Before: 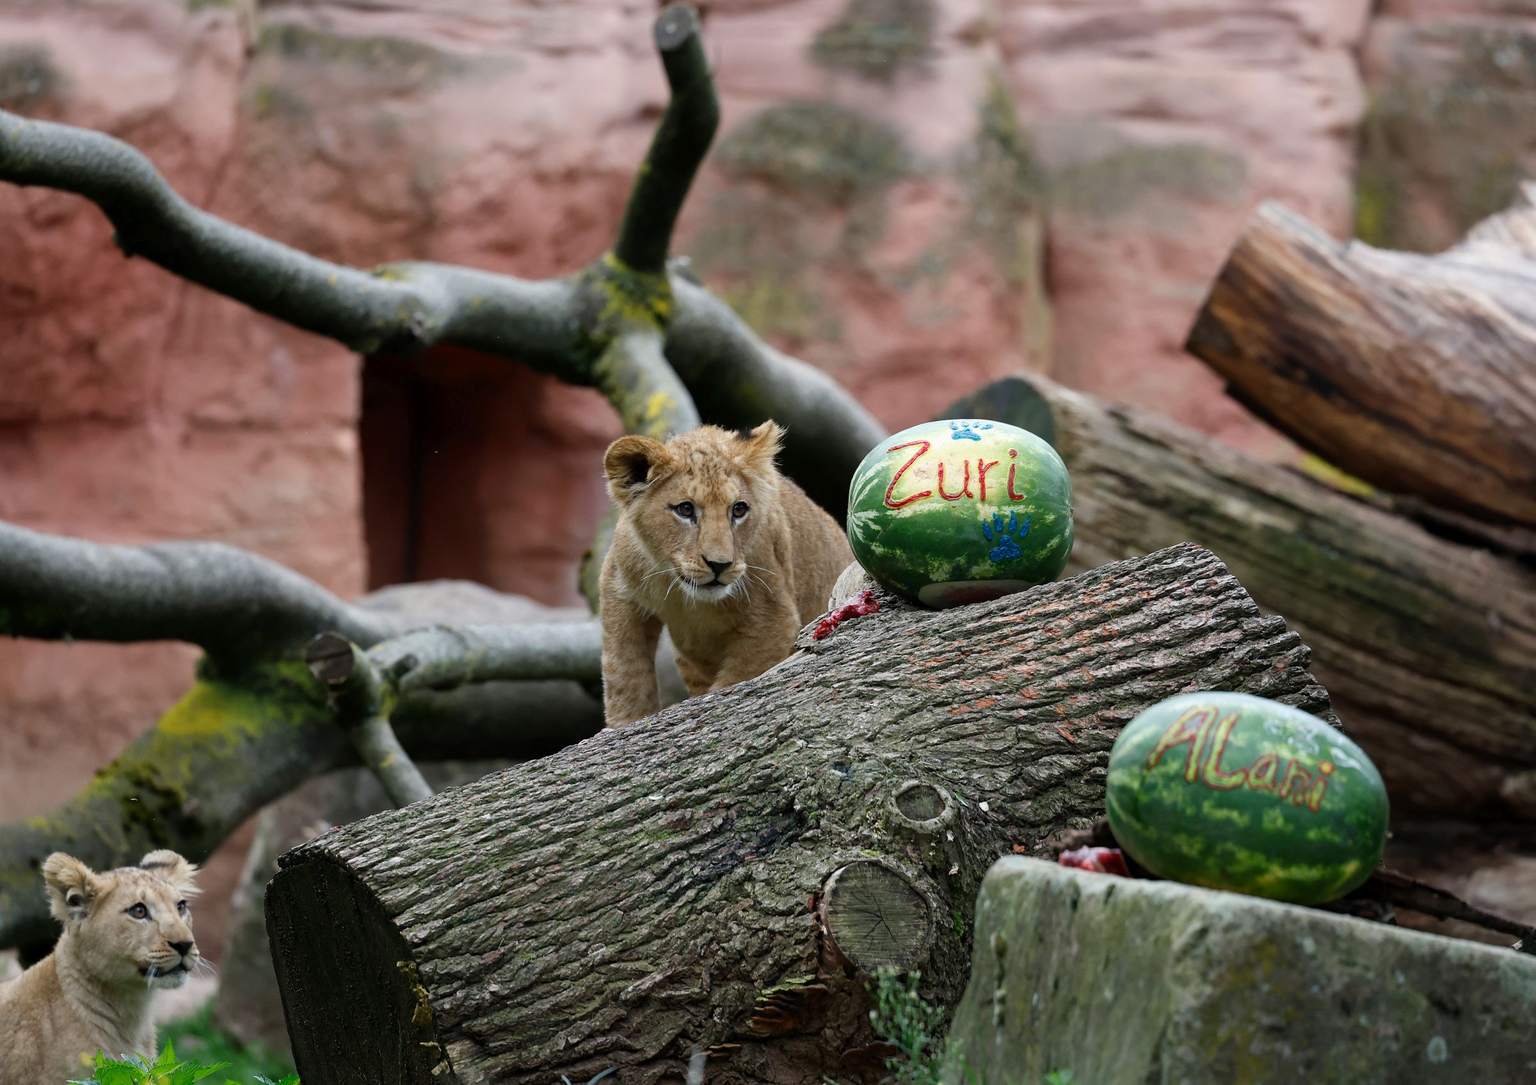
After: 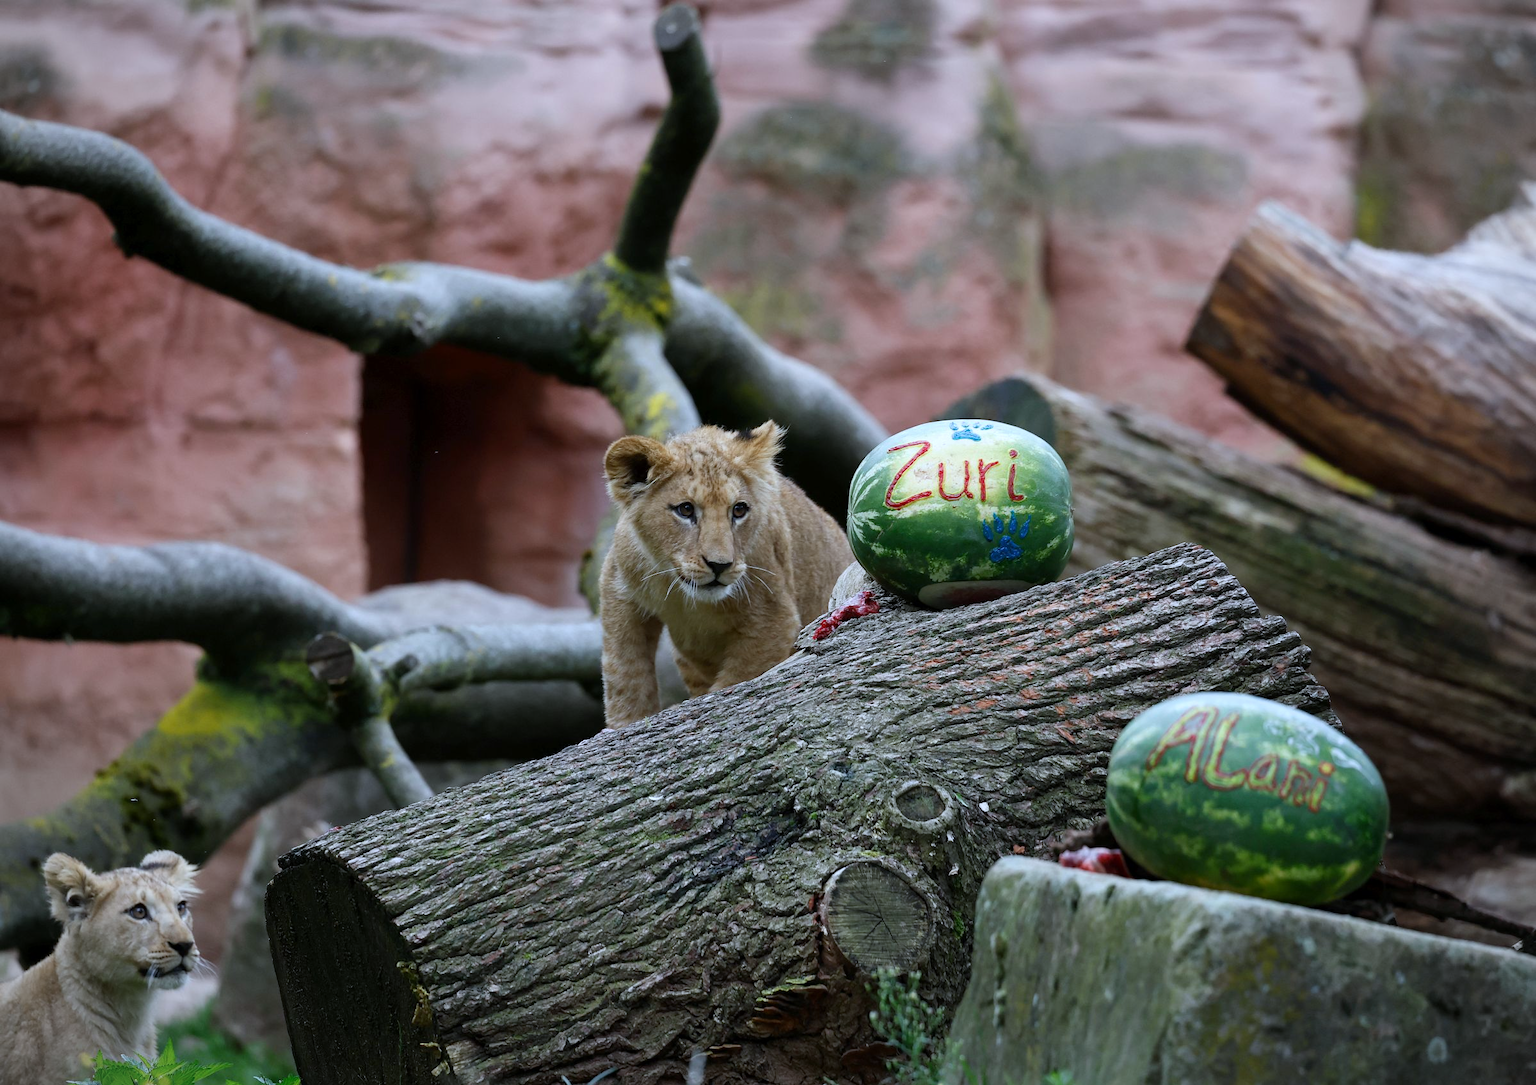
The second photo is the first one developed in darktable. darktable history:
vignetting: fall-off start 91.19%
white balance: red 0.931, blue 1.11
